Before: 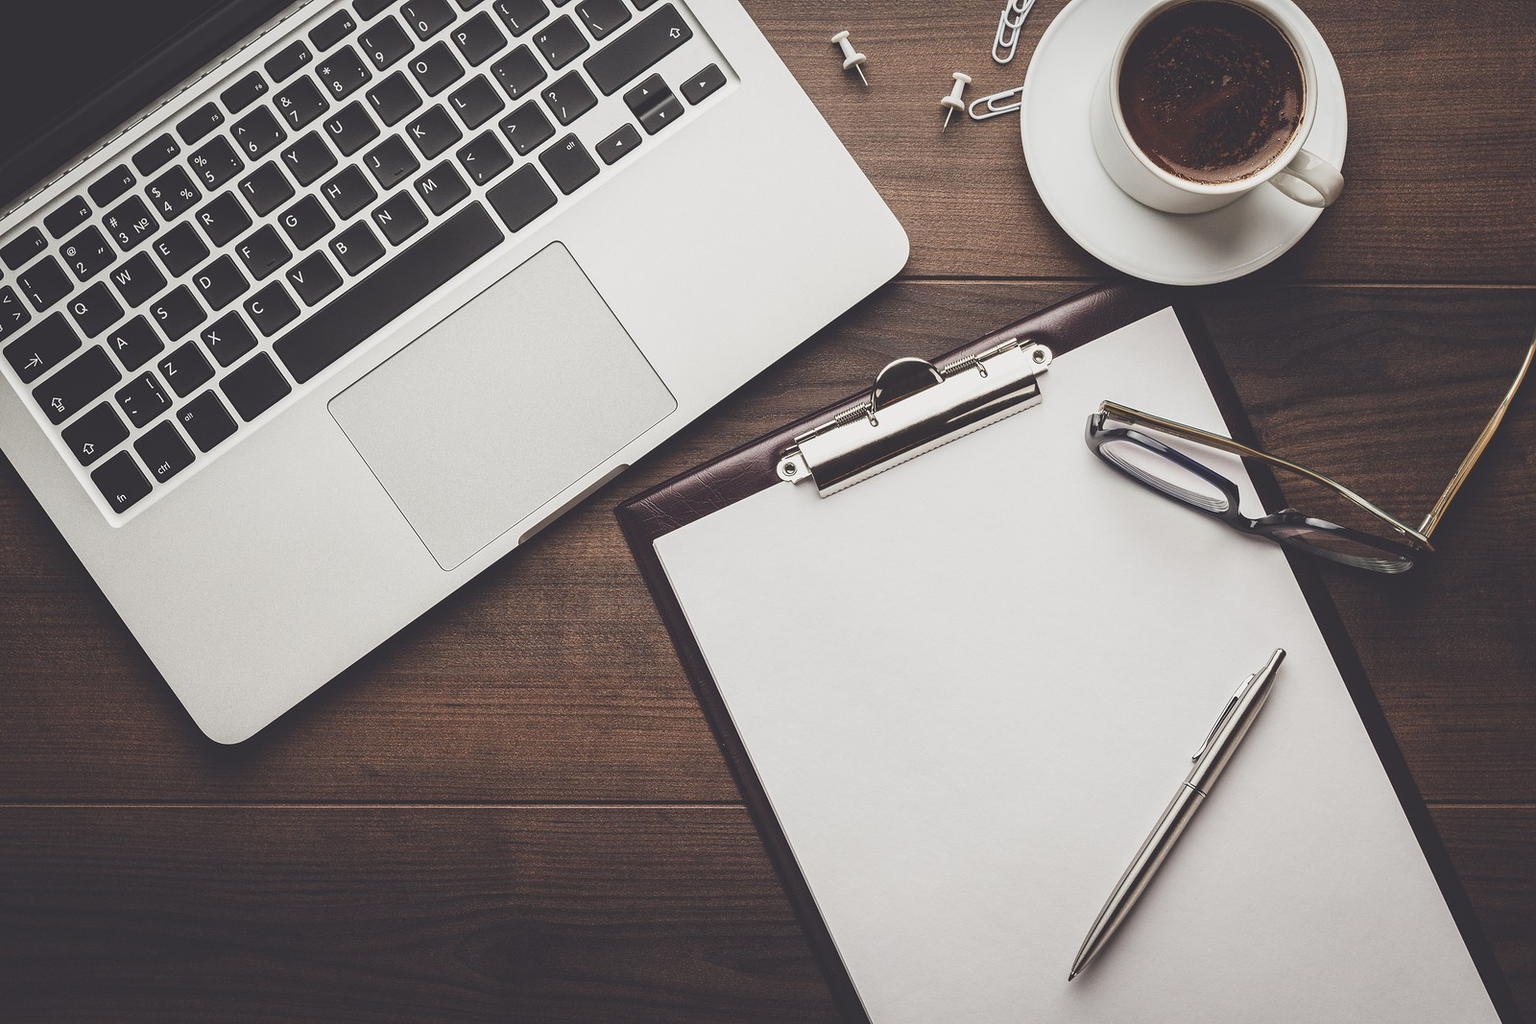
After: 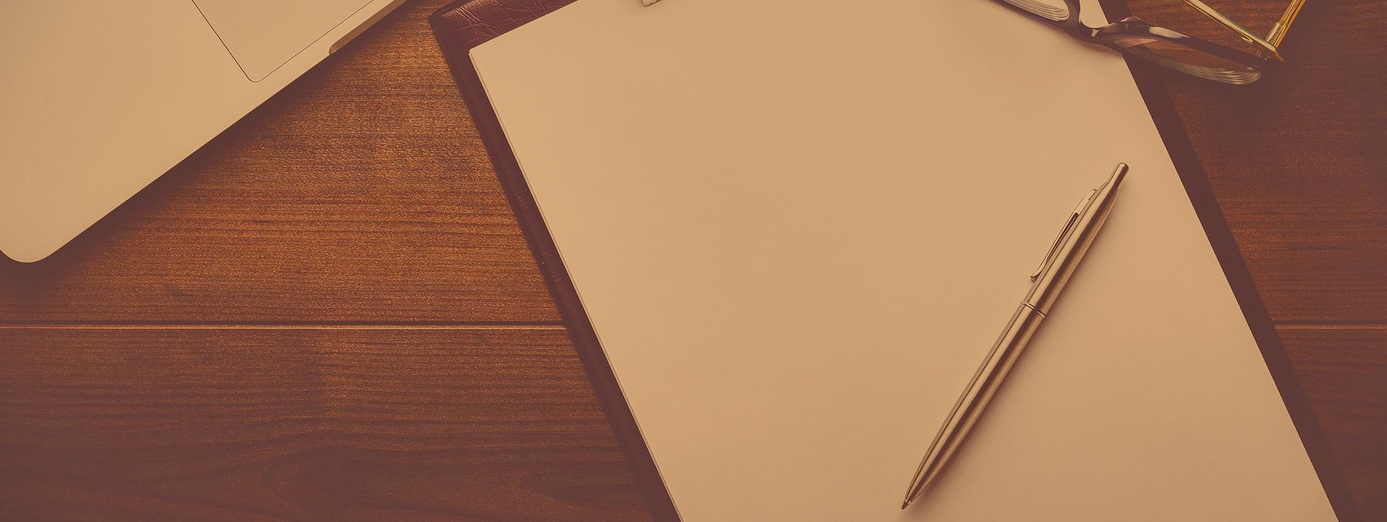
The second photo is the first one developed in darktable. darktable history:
crop and rotate: left 13.283%, top 48.12%, bottom 2.95%
contrast brightness saturation: saturation -0.06
color correction: highlights a* 10, highlights b* 39.42, shadows a* 14.43, shadows b* 3.57
shadows and highlights: on, module defaults
exposure: exposure -0.157 EV, compensate highlight preservation false
vignetting: fall-off start 100.74%, brightness -0.466, saturation -0.297, width/height ratio 1.306
color balance rgb: highlights gain › chroma 0.167%, highlights gain › hue 332.79°, perceptual saturation grading › global saturation 15.353%, perceptual saturation grading › highlights -19.182%, perceptual saturation grading › shadows 20.529%, hue shift -5.02°, contrast -21.121%
tone curve: curves: ch0 [(0, 0.013) (0.036, 0.035) (0.274, 0.288) (0.504, 0.536) (0.844, 0.84) (1, 0.97)]; ch1 [(0, 0) (0.389, 0.403) (0.462, 0.48) (0.499, 0.5) (0.522, 0.534) (0.567, 0.588) (0.626, 0.645) (0.749, 0.781) (1, 1)]; ch2 [(0, 0) (0.457, 0.486) (0.5, 0.501) (0.533, 0.539) (0.599, 0.6) (0.704, 0.732) (1, 1)], preserve colors none
